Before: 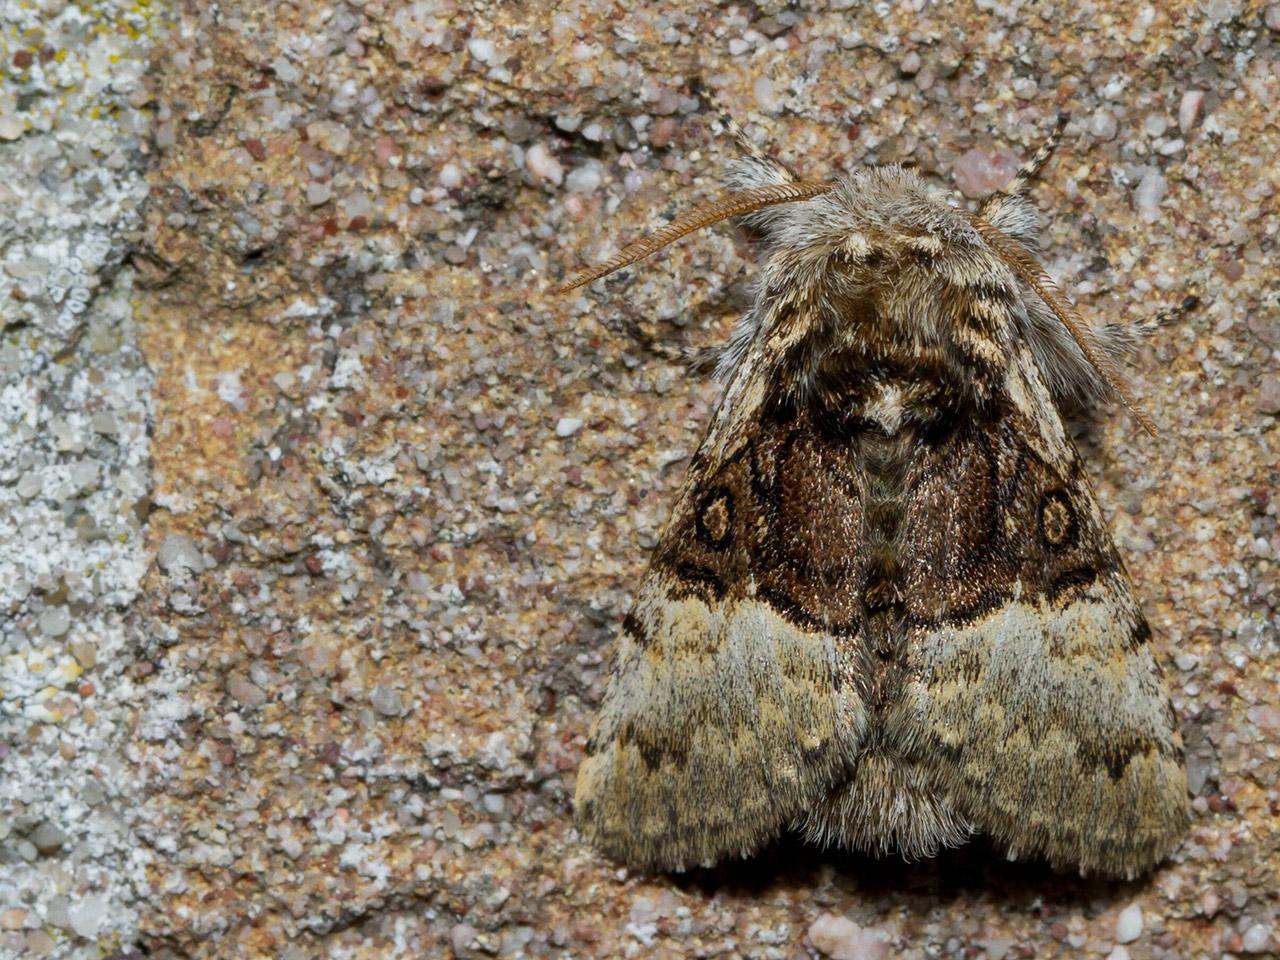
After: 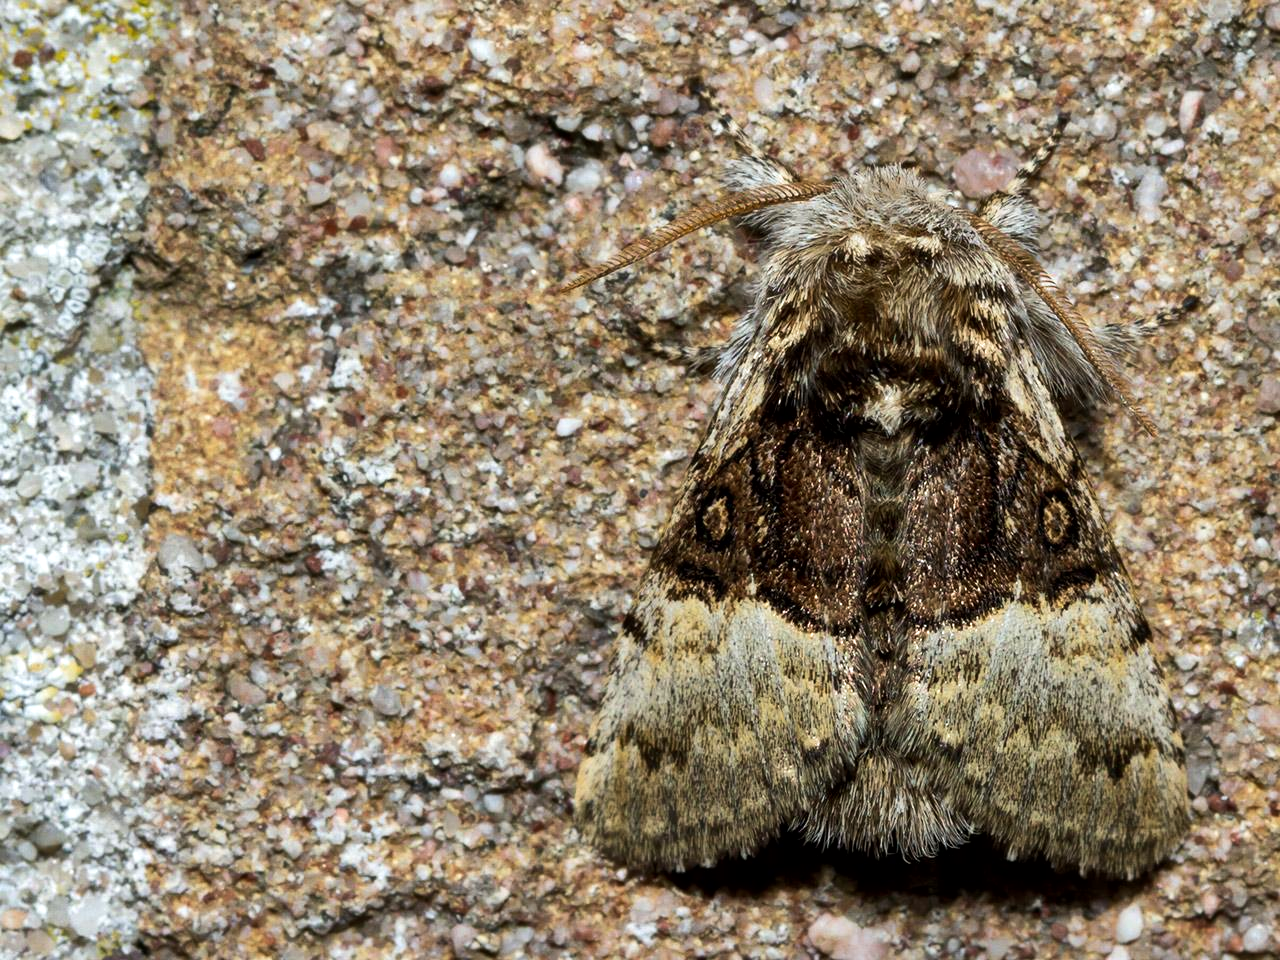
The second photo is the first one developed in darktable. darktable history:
velvia: strength 15%
tone equalizer: -8 EV -0.417 EV, -7 EV -0.389 EV, -6 EV -0.333 EV, -5 EV -0.222 EV, -3 EV 0.222 EV, -2 EV 0.333 EV, -1 EV 0.389 EV, +0 EV 0.417 EV, edges refinement/feathering 500, mask exposure compensation -1.57 EV, preserve details no
local contrast: mode bilateral grid, contrast 20, coarseness 50, detail 120%, midtone range 0.2
